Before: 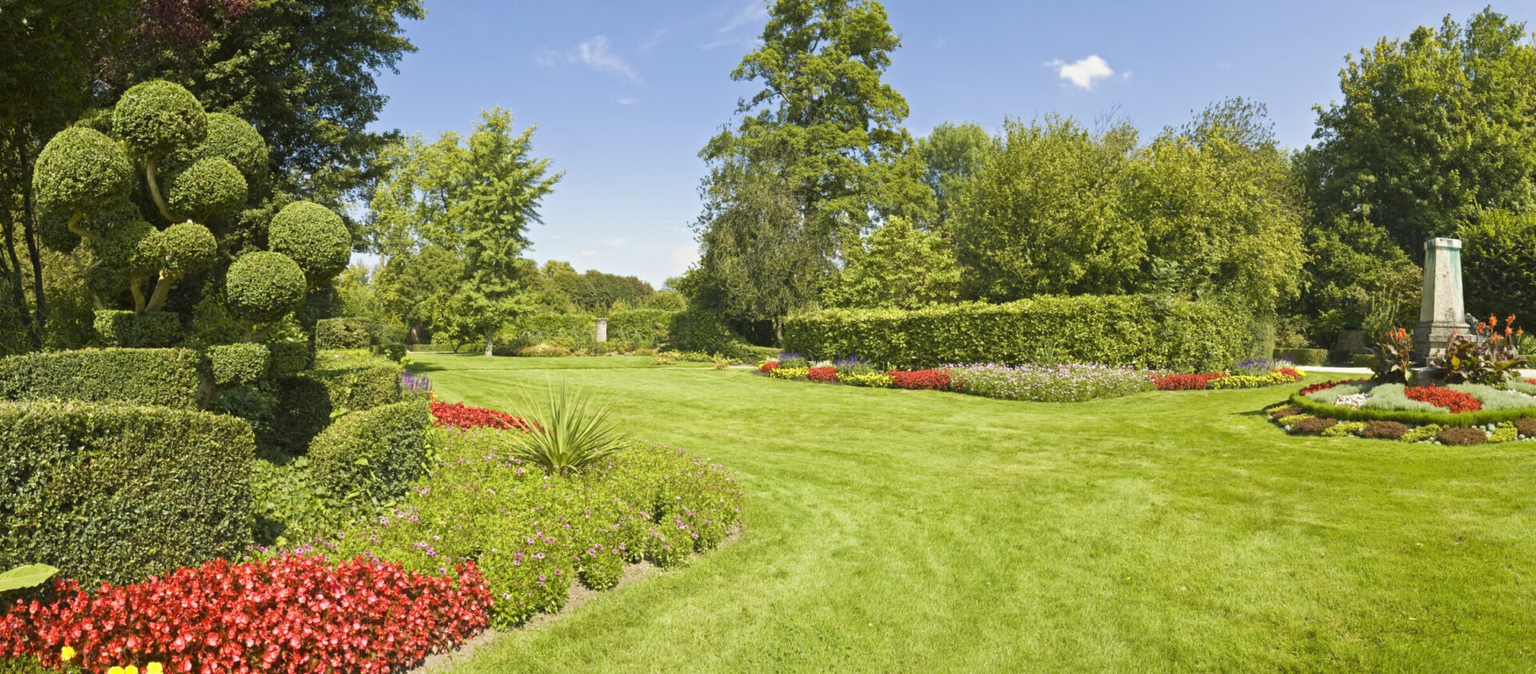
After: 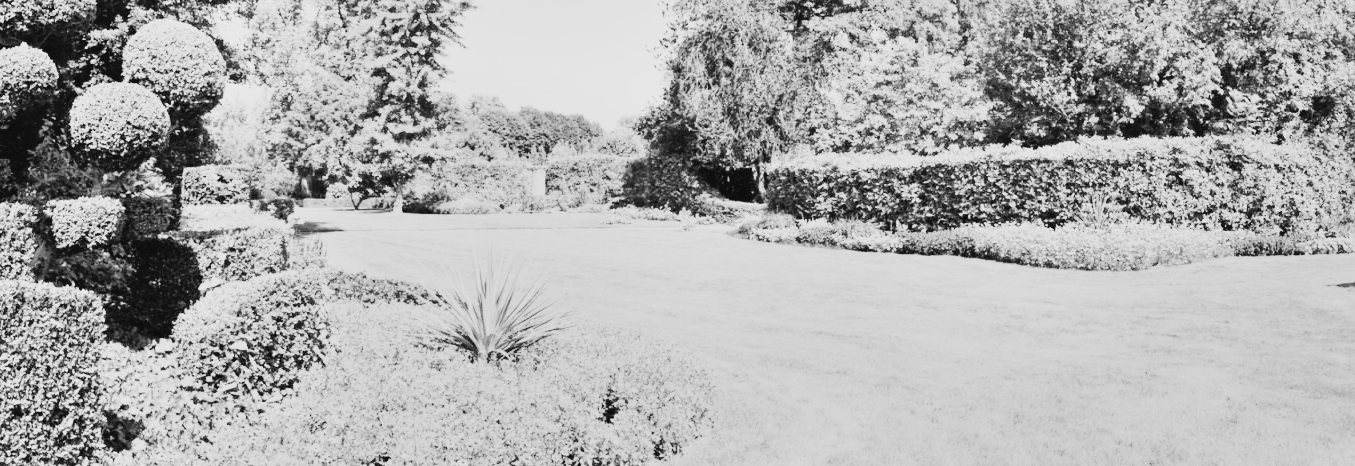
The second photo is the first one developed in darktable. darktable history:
base curve: exposure shift 0, preserve colors none
color balance rgb: contrast -10%
monochrome: on, module defaults
tone curve: curves: ch0 [(0, 0.03) (0.113, 0.087) (0.207, 0.184) (0.515, 0.612) (0.712, 0.793) (1, 0.946)]; ch1 [(0, 0) (0.172, 0.123) (0.317, 0.279) (0.407, 0.401) (0.476, 0.482) (0.505, 0.499) (0.534, 0.534) (0.632, 0.645) (0.726, 0.745) (1, 1)]; ch2 [(0, 0) (0.411, 0.424) (0.505, 0.505) (0.521, 0.524) (0.541, 0.569) (0.65, 0.699) (1, 1)], color space Lab, independent channels, preserve colors none
shadows and highlights: soften with gaussian
crop: left 11.123%, top 27.61%, right 18.3%, bottom 17.034%
rgb curve: curves: ch0 [(0, 0) (0.21, 0.15) (0.24, 0.21) (0.5, 0.75) (0.75, 0.96) (0.89, 0.99) (1, 1)]; ch1 [(0, 0.02) (0.21, 0.13) (0.25, 0.2) (0.5, 0.67) (0.75, 0.9) (0.89, 0.97) (1, 1)]; ch2 [(0, 0.02) (0.21, 0.13) (0.25, 0.2) (0.5, 0.67) (0.75, 0.9) (0.89, 0.97) (1, 1)], compensate middle gray true
